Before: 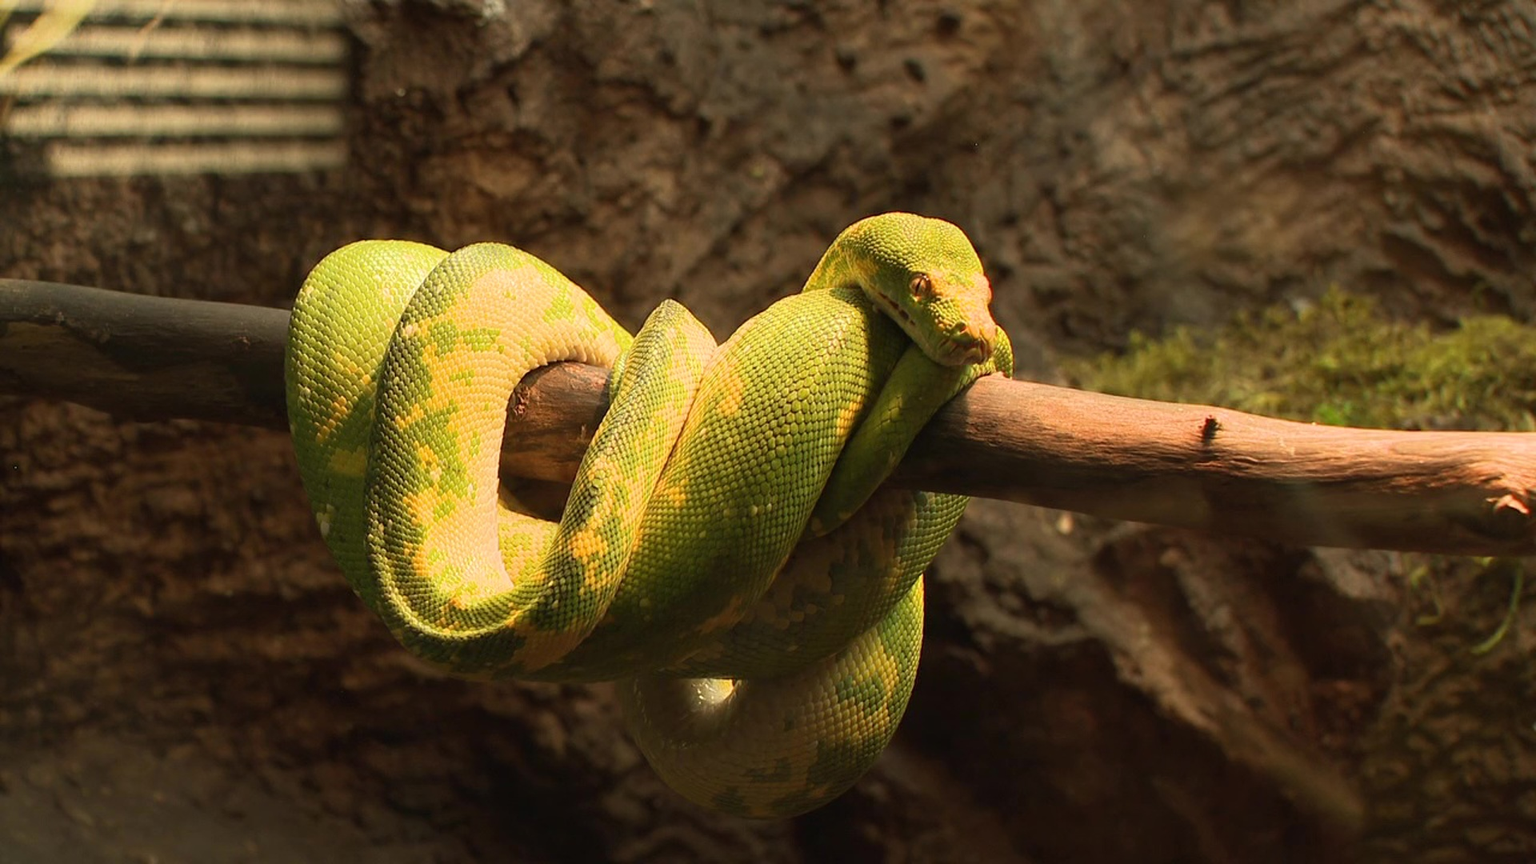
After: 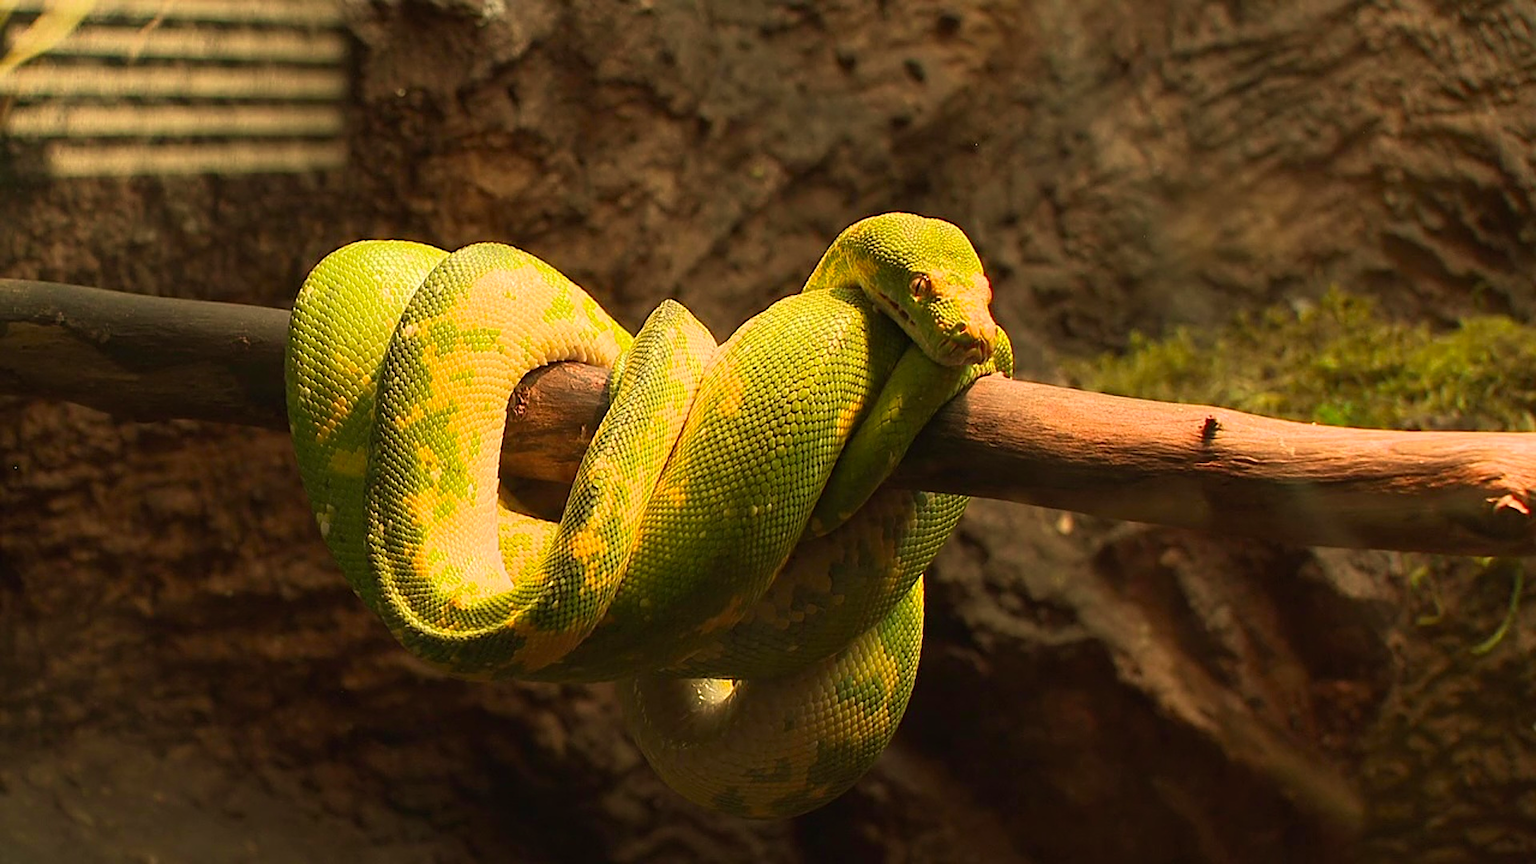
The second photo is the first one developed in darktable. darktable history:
color correction: highlights a* 3.22, highlights b* 1.93, saturation 1.19
velvia: on, module defaults
sharpen: on, module defaults
